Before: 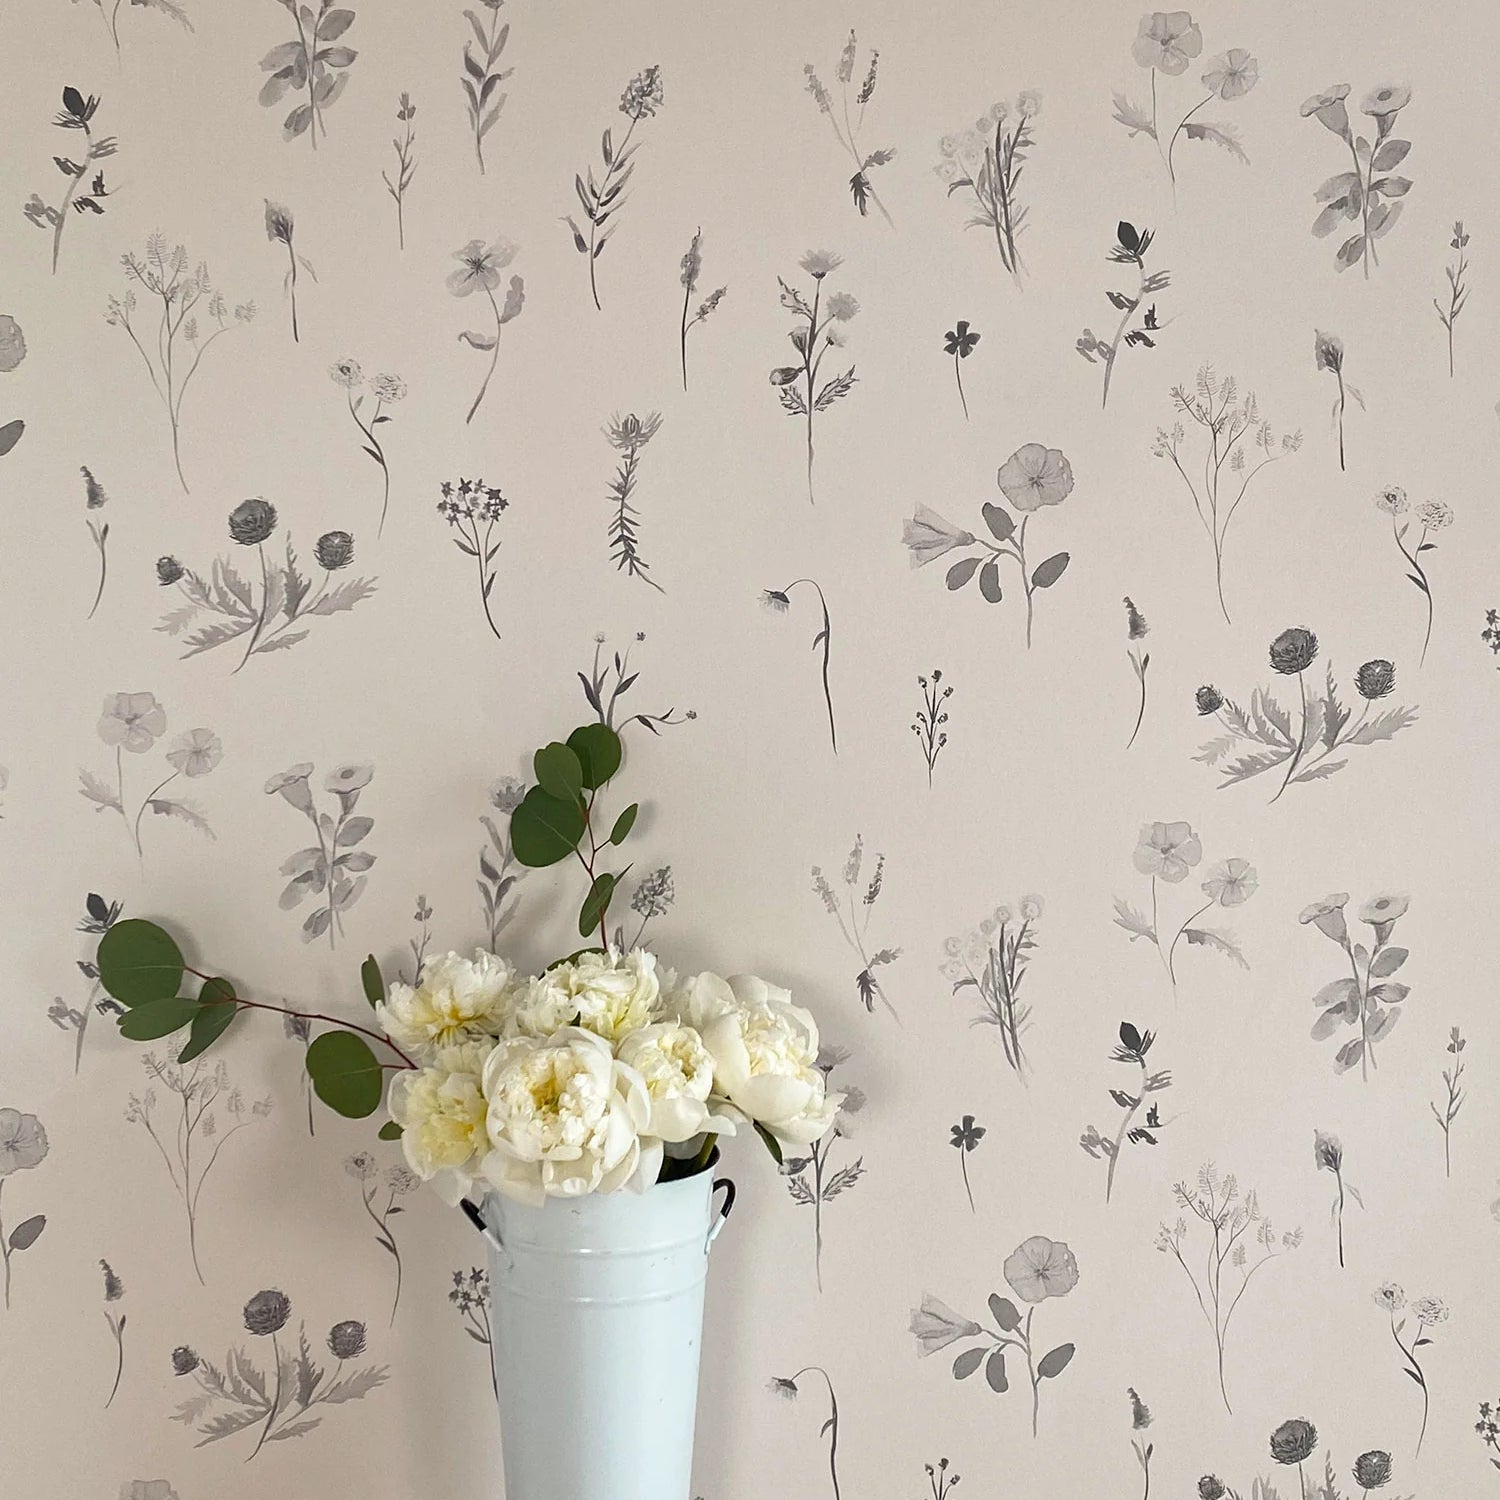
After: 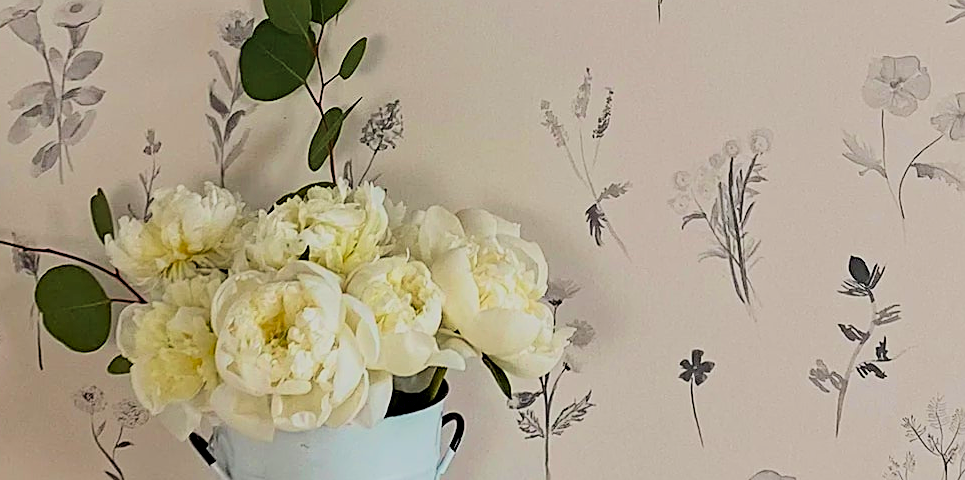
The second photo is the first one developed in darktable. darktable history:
crop: left 18.091%, top 51.13%, right 17.525%, bottom 16.85%
haze removal: compatibility mode true, adaptive false
velvia: strength 36.57%
sharpen: on, module defaults
filmic rgb: black relative exposure -7.15 EV, white relative exposure 5.36 EV, hardness 3.02, color science v6 (2022)
